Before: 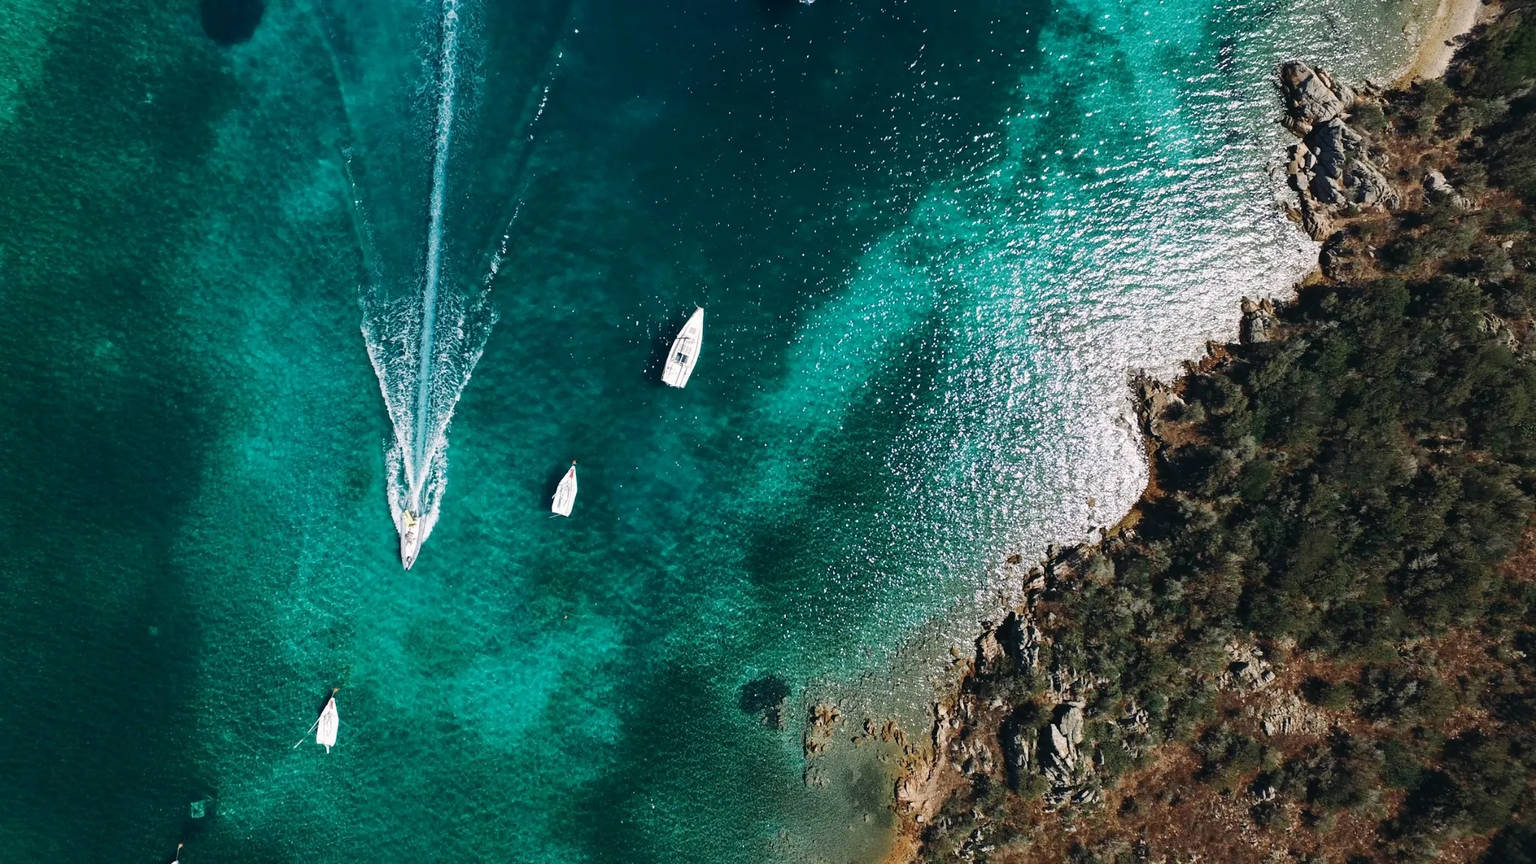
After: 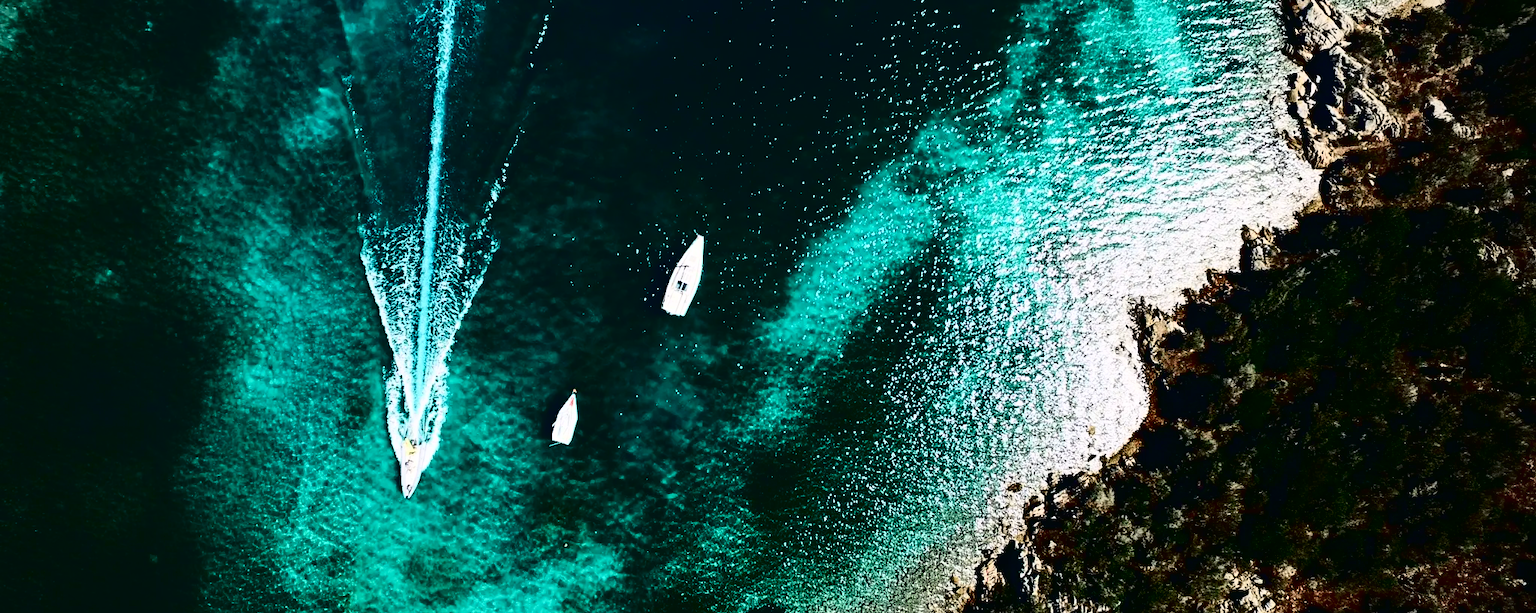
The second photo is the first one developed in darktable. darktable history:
tone equalizer: on, module defaults
vignetting: fall-off radius 60.82%, brightness -0.269, unbound false
crop and rotate: top 8.406%, bottom 20.504%
tone curve: curves: ch0 [(0, 0.013) (0.054, 0.018) (0.205, 0.197) (0.289, 0.309) (0.382, 0.437) (0.475, 0.552) (0.666, 0.743) (0.791, 0.85) (1, 0.998)]; ch1 [(0, 0) (0.394, 0.338) (0.449, 0.404) (0.499, 0.498) (0.526, 0.528) (0.543, 0.564) (0.589, 0.633) (0.66, 0.687) (0.783, 0.804) (1, 1)]; ch2 [(0, 0) (0.304, 0.31) (0.403, 0.399) (0.441, 0.421) (0.474, 0.466) (0.498, 0.496) (0.524, 0.538) (0.555, 0.584) (0.633, 0.665) (0.7, 0.711) (1, 1)], color space Lab, independent channels, preserve colors none
contrast brightness saturation: contrast 0.495, saturation -0.1
